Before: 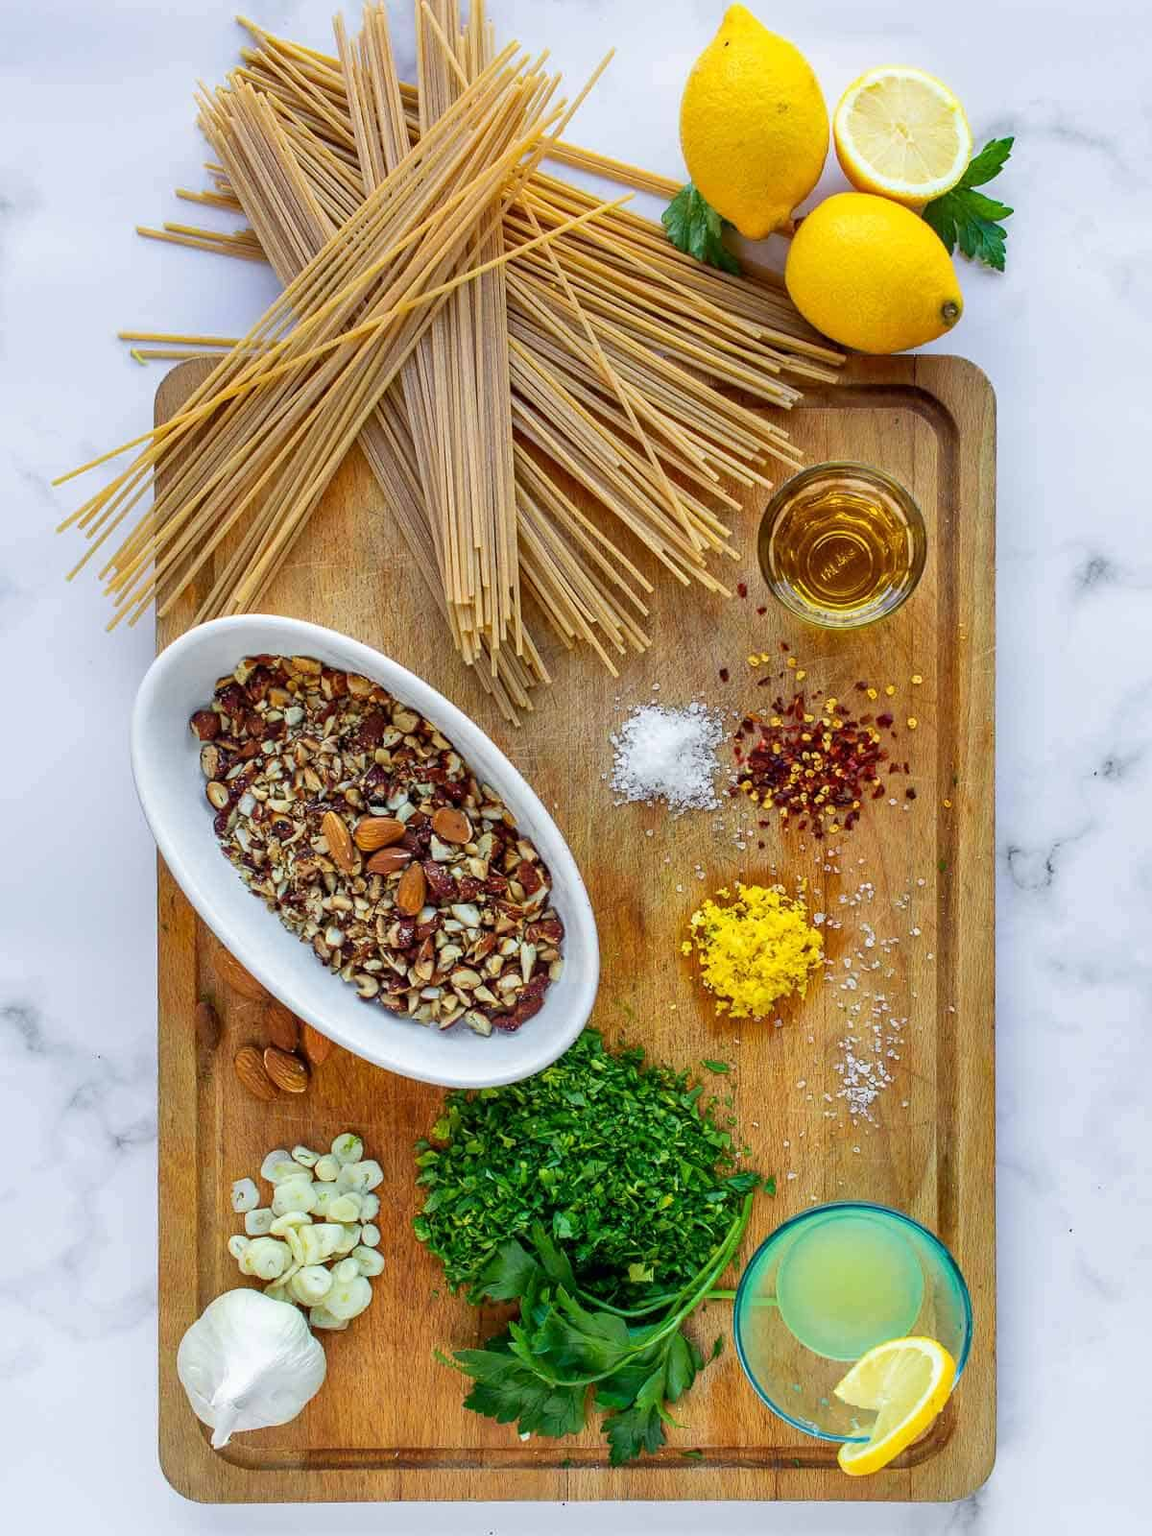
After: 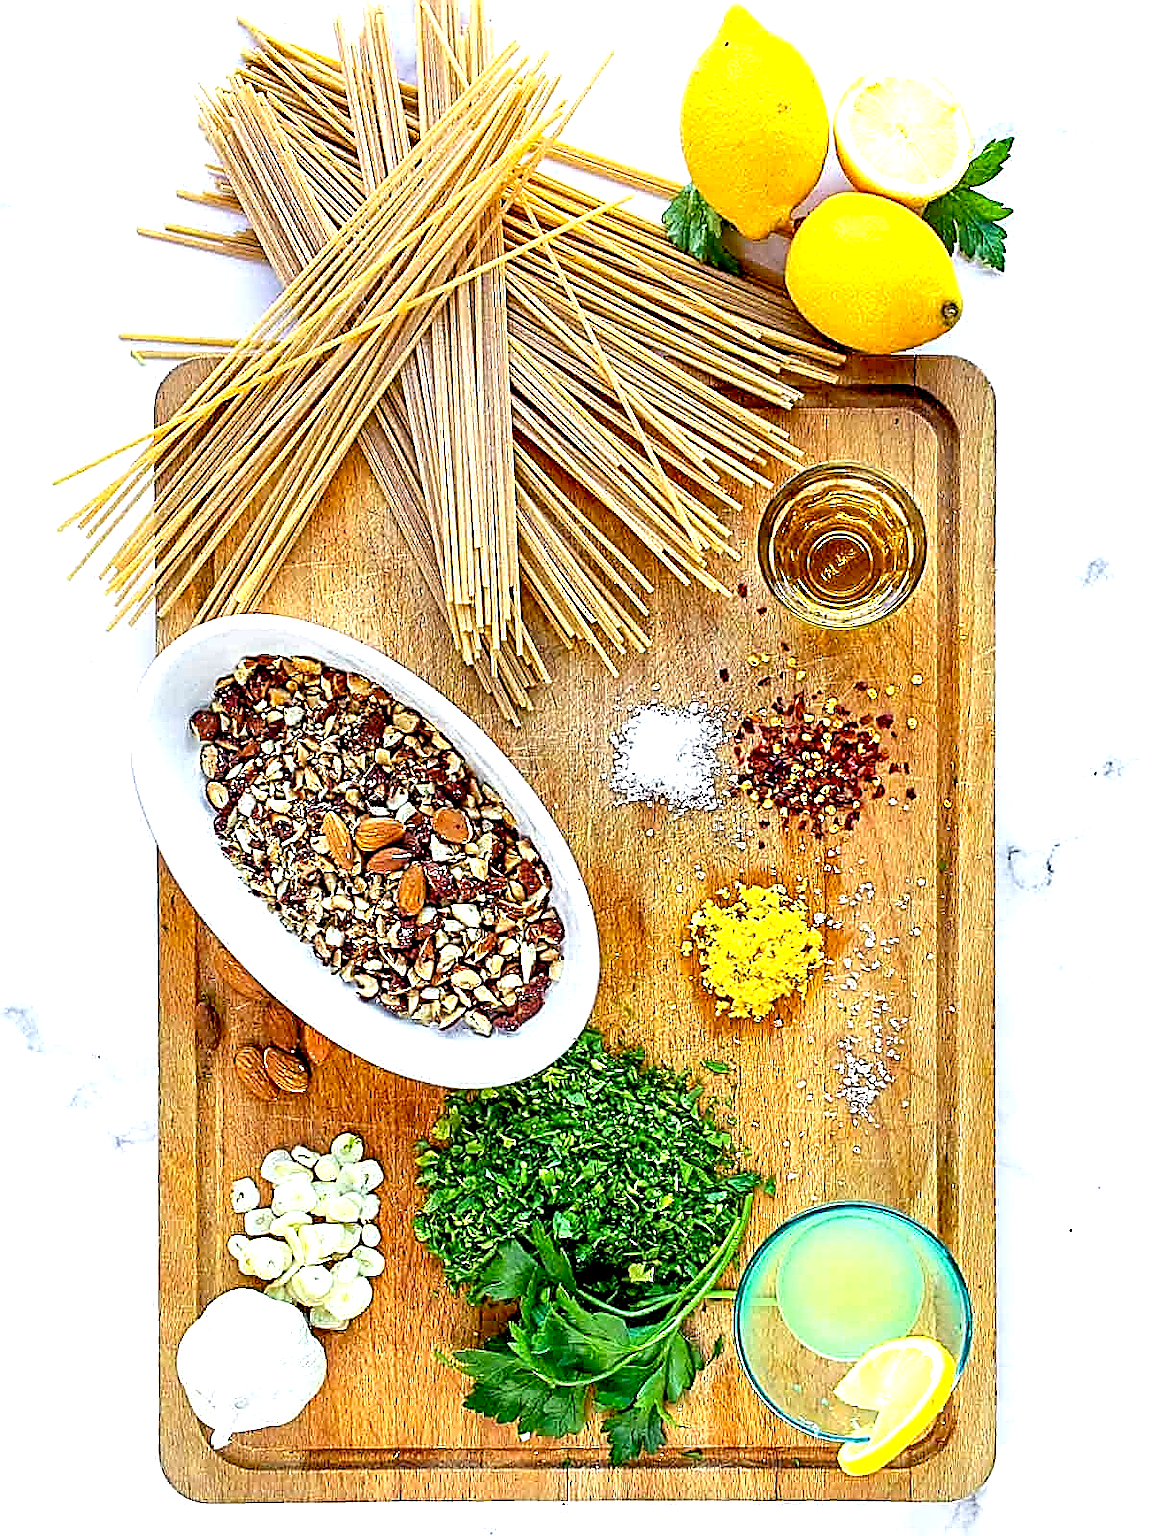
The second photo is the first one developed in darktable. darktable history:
sharpen: amount 1.985
exposure: black level correction 0.01, exposure 1 EV, compensate highlight preservation false
